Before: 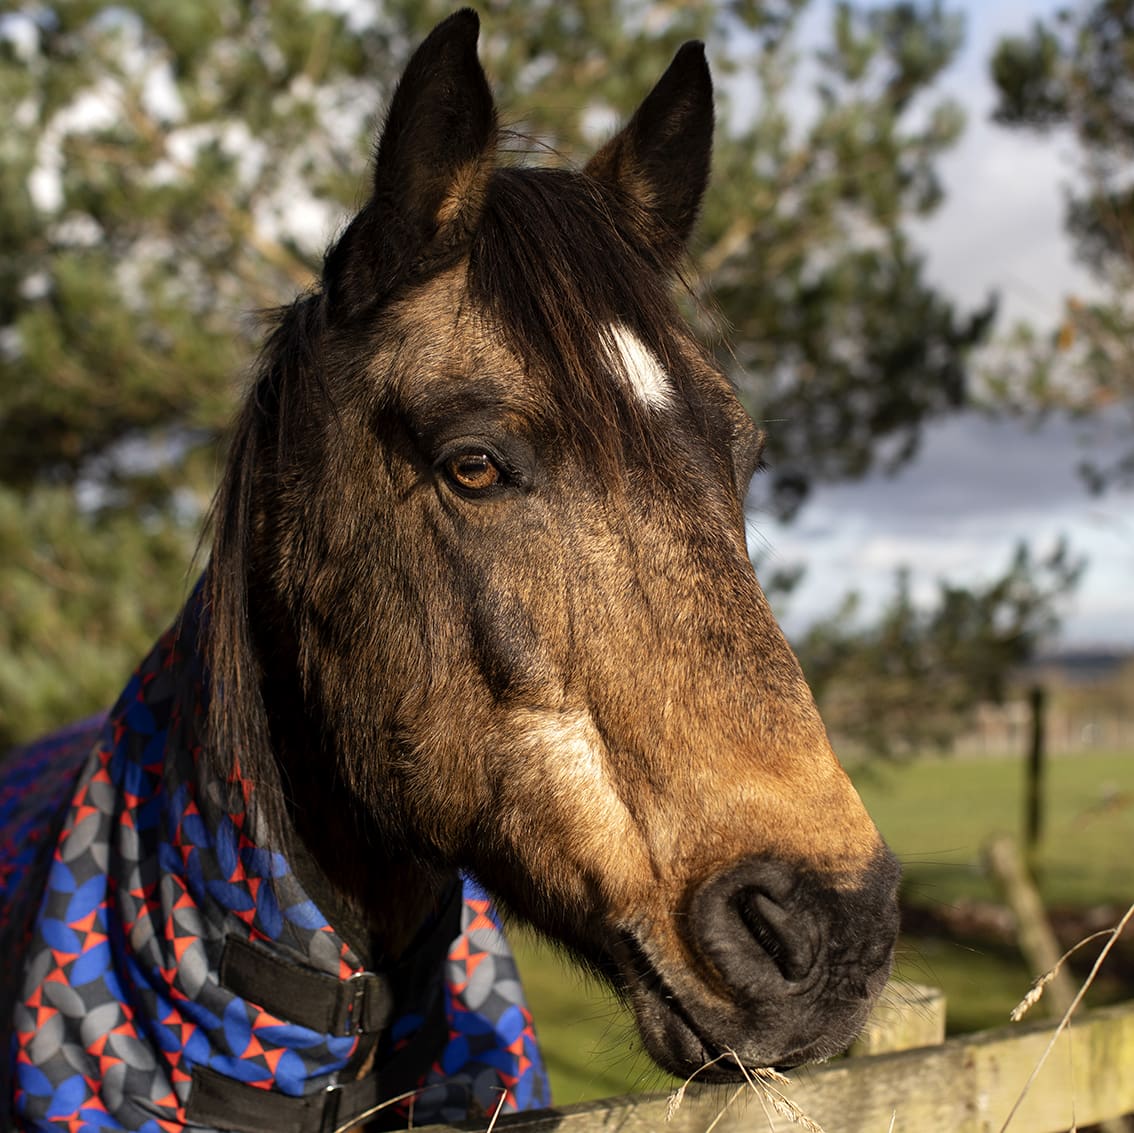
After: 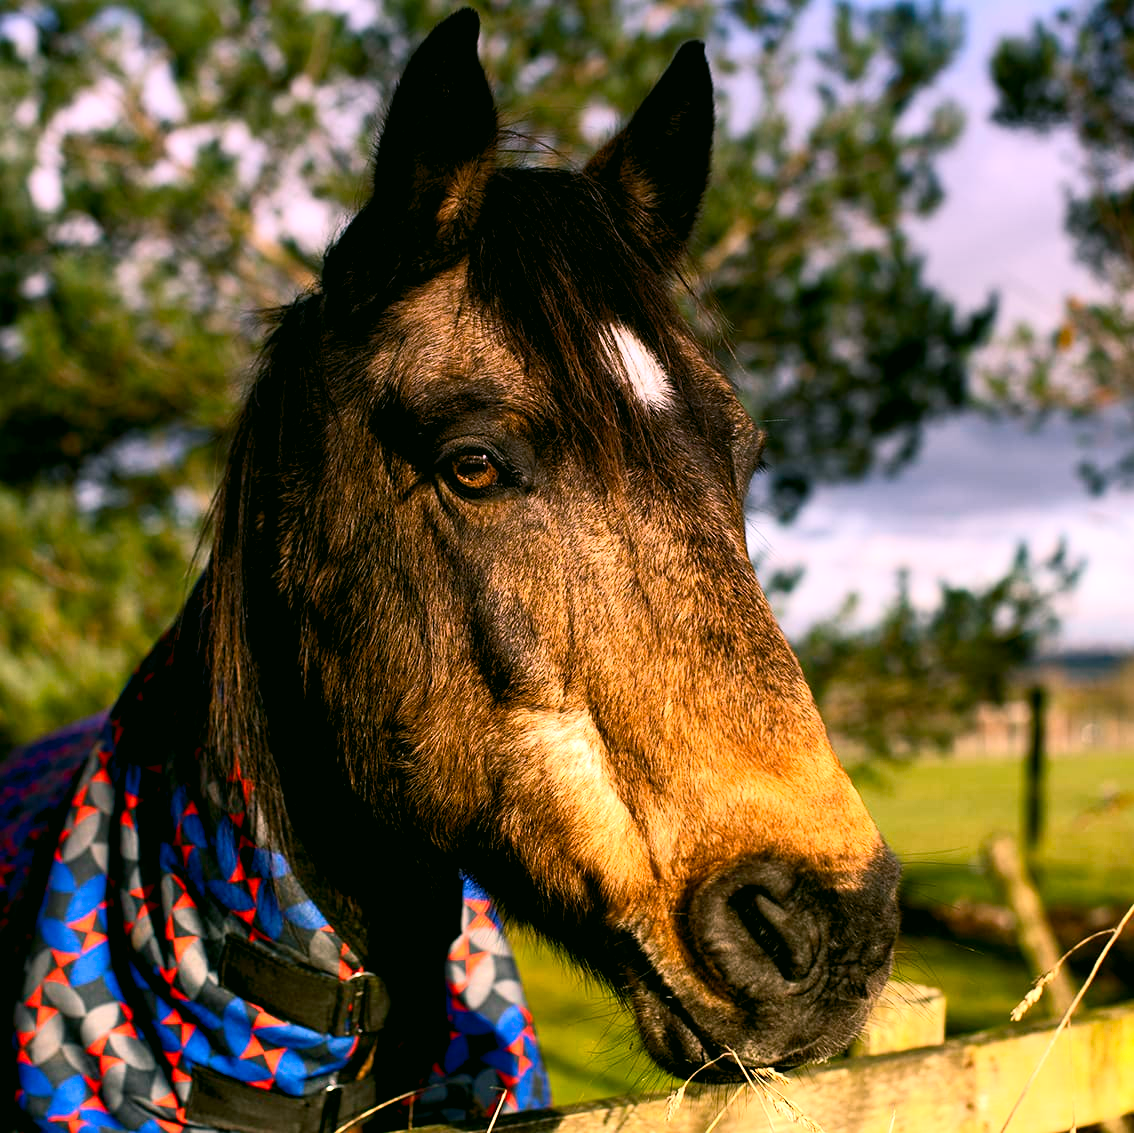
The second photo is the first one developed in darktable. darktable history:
contrast brightness saturation: contrast 0.2, brightness 0.16, saturation 0.22
color correction: highlights a* 4.02, highlights b* 4.98, shadows a* -7.55, shadows b* 4.98
color balance rgb: shadows lift › chroma 2%, shadows lift › hue 185.64°, power › luminance 1.48%, highlights gain › chroma 3%, highlights gain › hue 54.51°, global offset › luminance -0.4%, perceptual saturation grading › highlights -18.47%, perceptual saturation grading › mid-tones 6.62%, perceptual saturation grading › shadows 28.22%, perceptual brilliance grading › highlights 15.68%, perceptual brilliance grading › shadows -14.29%, global vibrance 25.96%, contrast 6.45%
graduated density: hue 238.83°, saturation 50%
